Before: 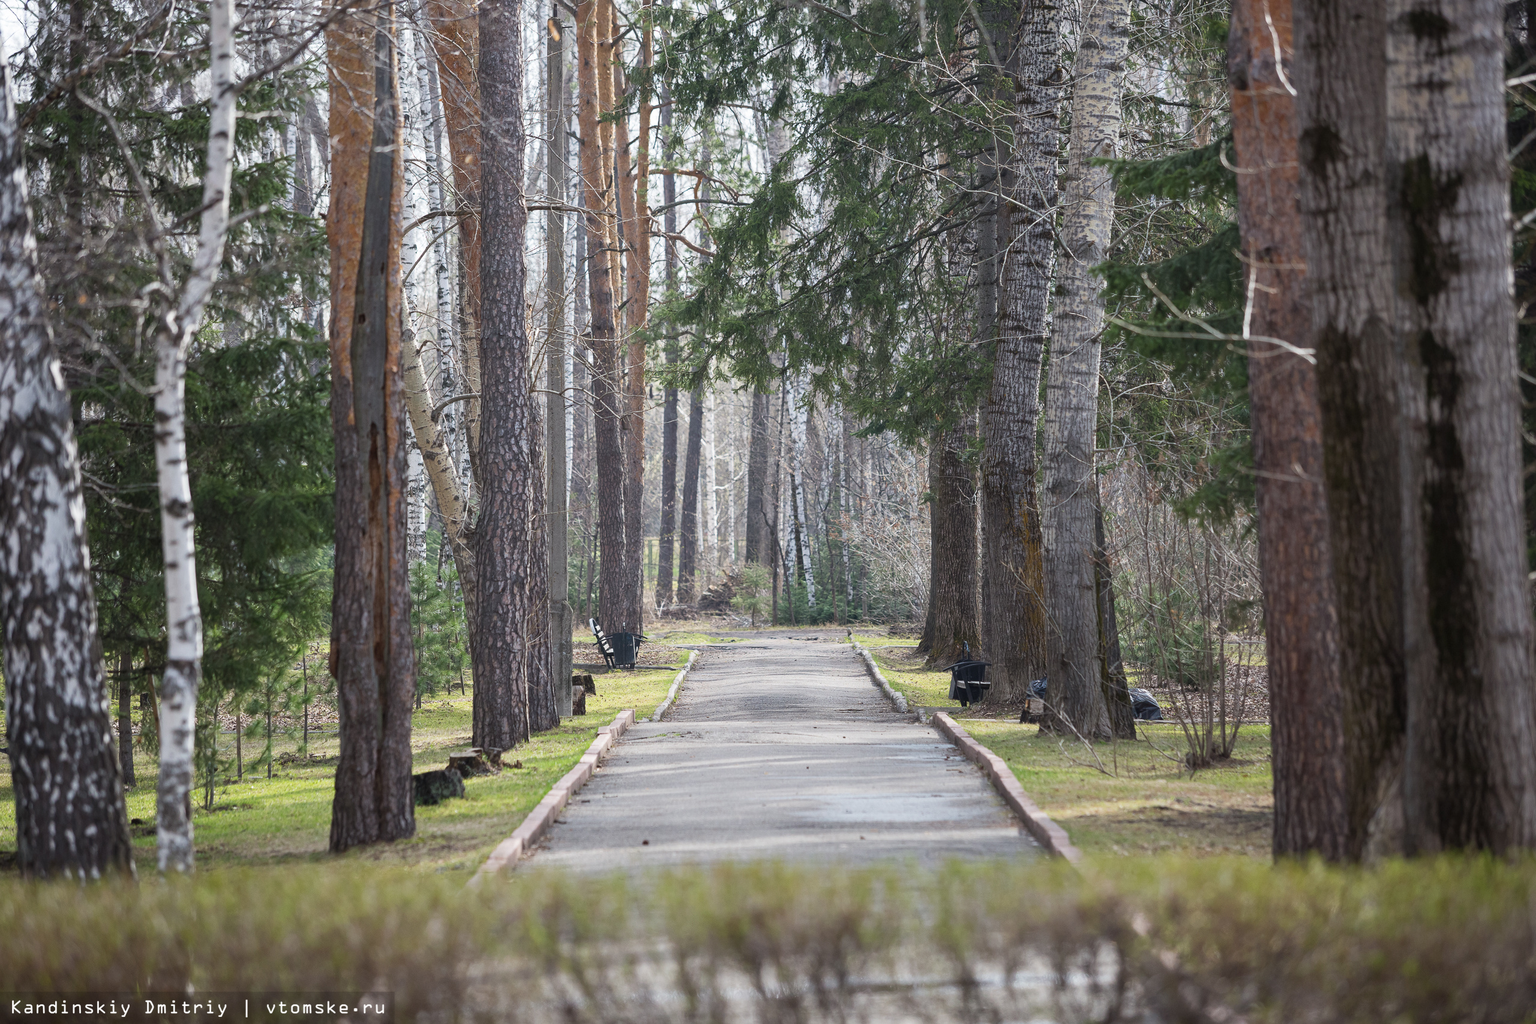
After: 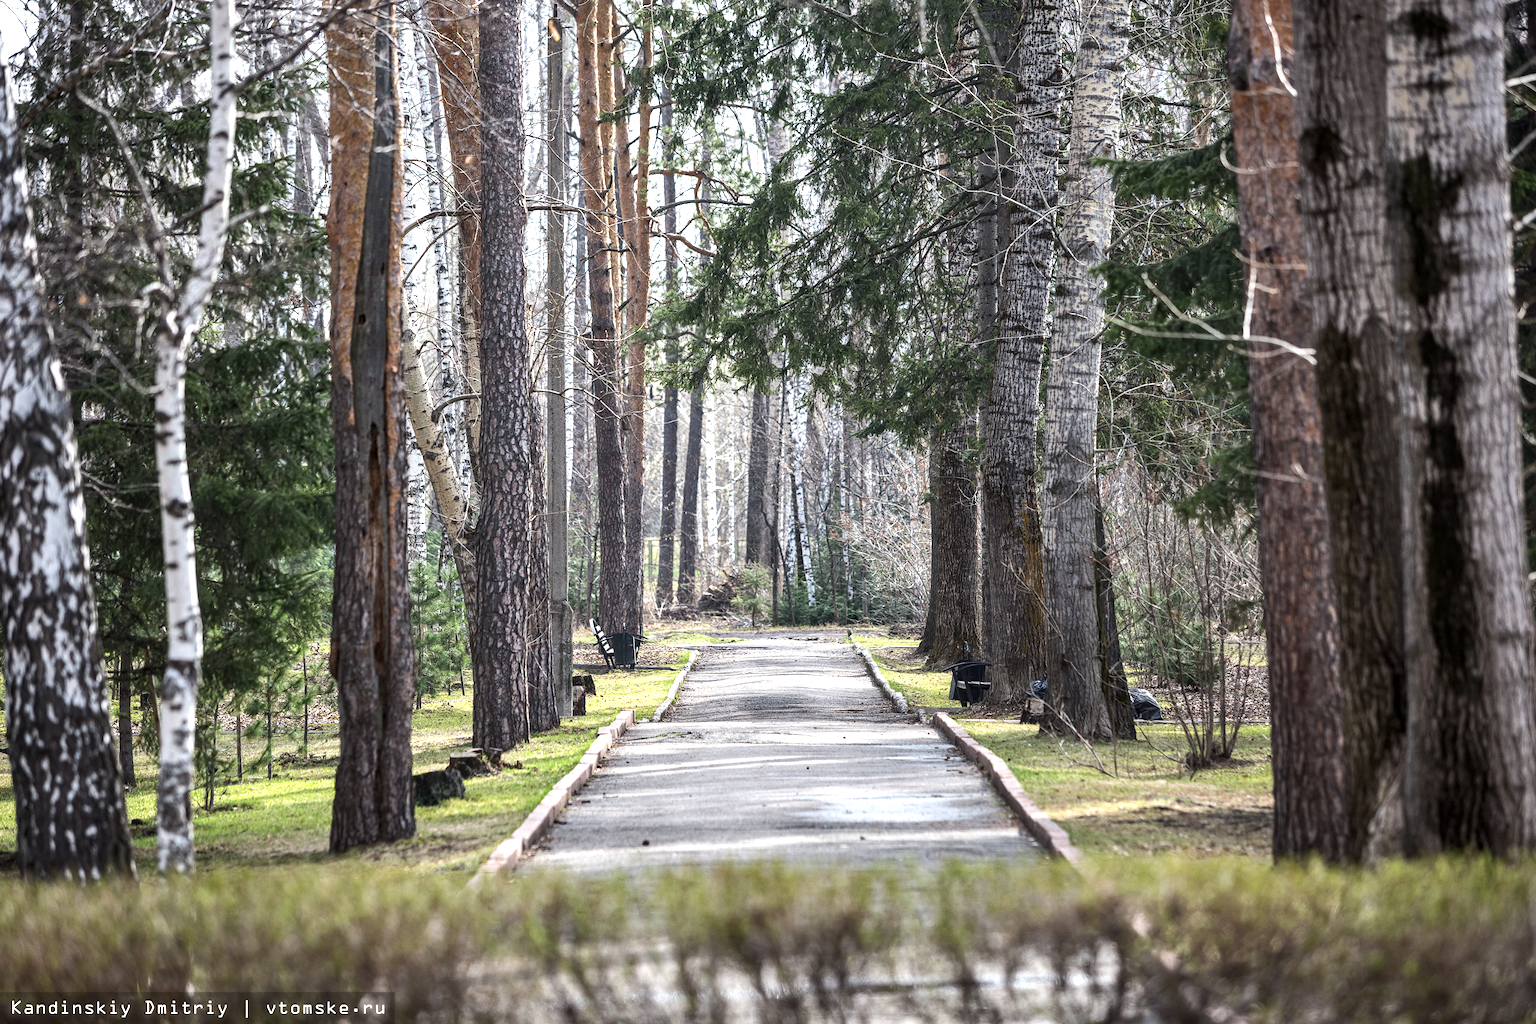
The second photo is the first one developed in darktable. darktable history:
tone equalizer: -8 EV -0.75 EV, -7 EV -0.7 EV, -6 EV -0.6 EV, -5 EV -0.4 EV, -3 EV 0.4 EV, -2 EV 0.6 EV, -1 EV 0.7 EV, +0 EV 0.75 EV, edges refinement/feathering 500, mask exposure compensation -1.57 EV, preserve details no
local contrast: on, module defaults
shadows and highlights: shadows 53, soften with gaussian
